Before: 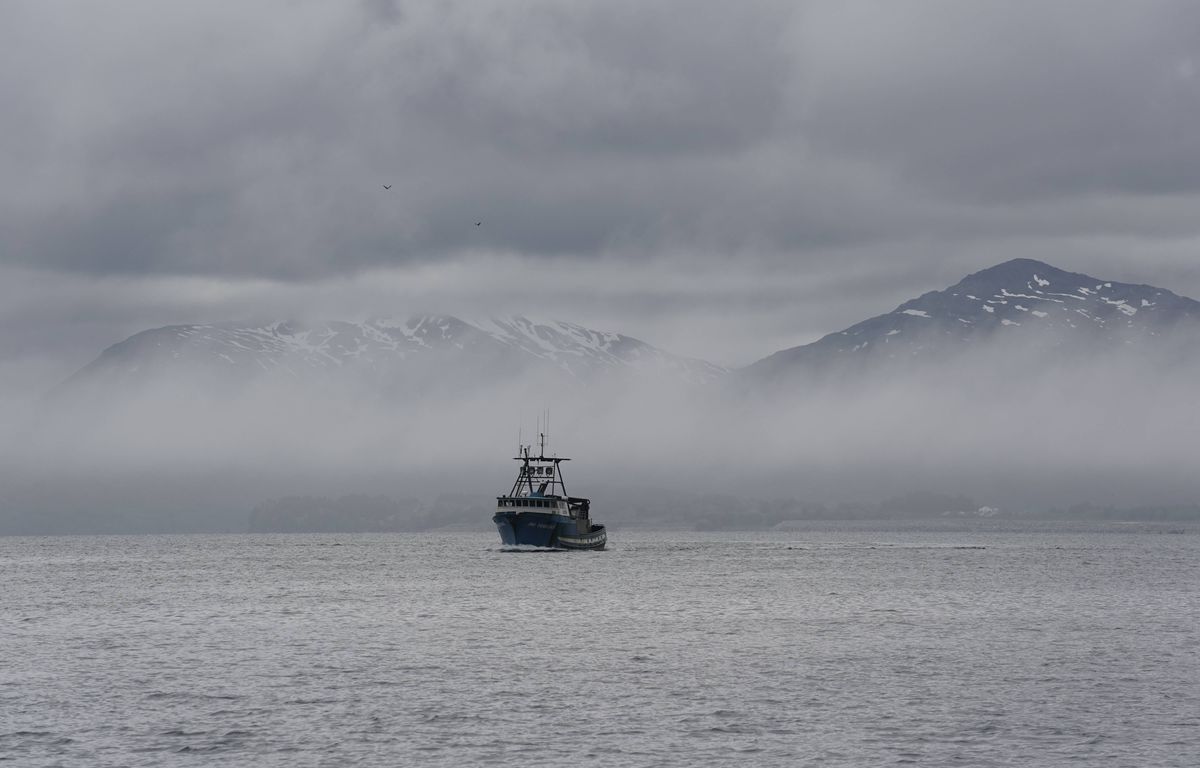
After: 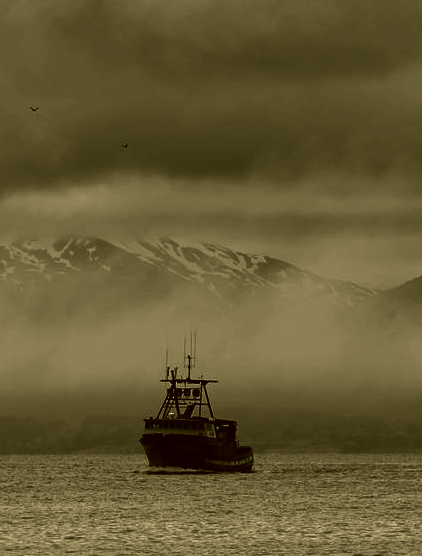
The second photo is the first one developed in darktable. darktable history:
sharpen: radius 5.325, amount 0.312, threshold 26.433
crop and rotate: left 29.476%, top 10.214%, right 35.32%, bottom 17.333%
exposure: black level correction 0, exposure 0.7 EV, compensate exposure bias true, compensate highlight preservation false
white balance: red 0.967, blue 1.049
contrast brightness saturation: contrast 0.02, brightness -1, saturation -1
color correction: highlights a* 0.162, highlights b* 29.53, shadows a* -0.162, shadows b* 21.09
